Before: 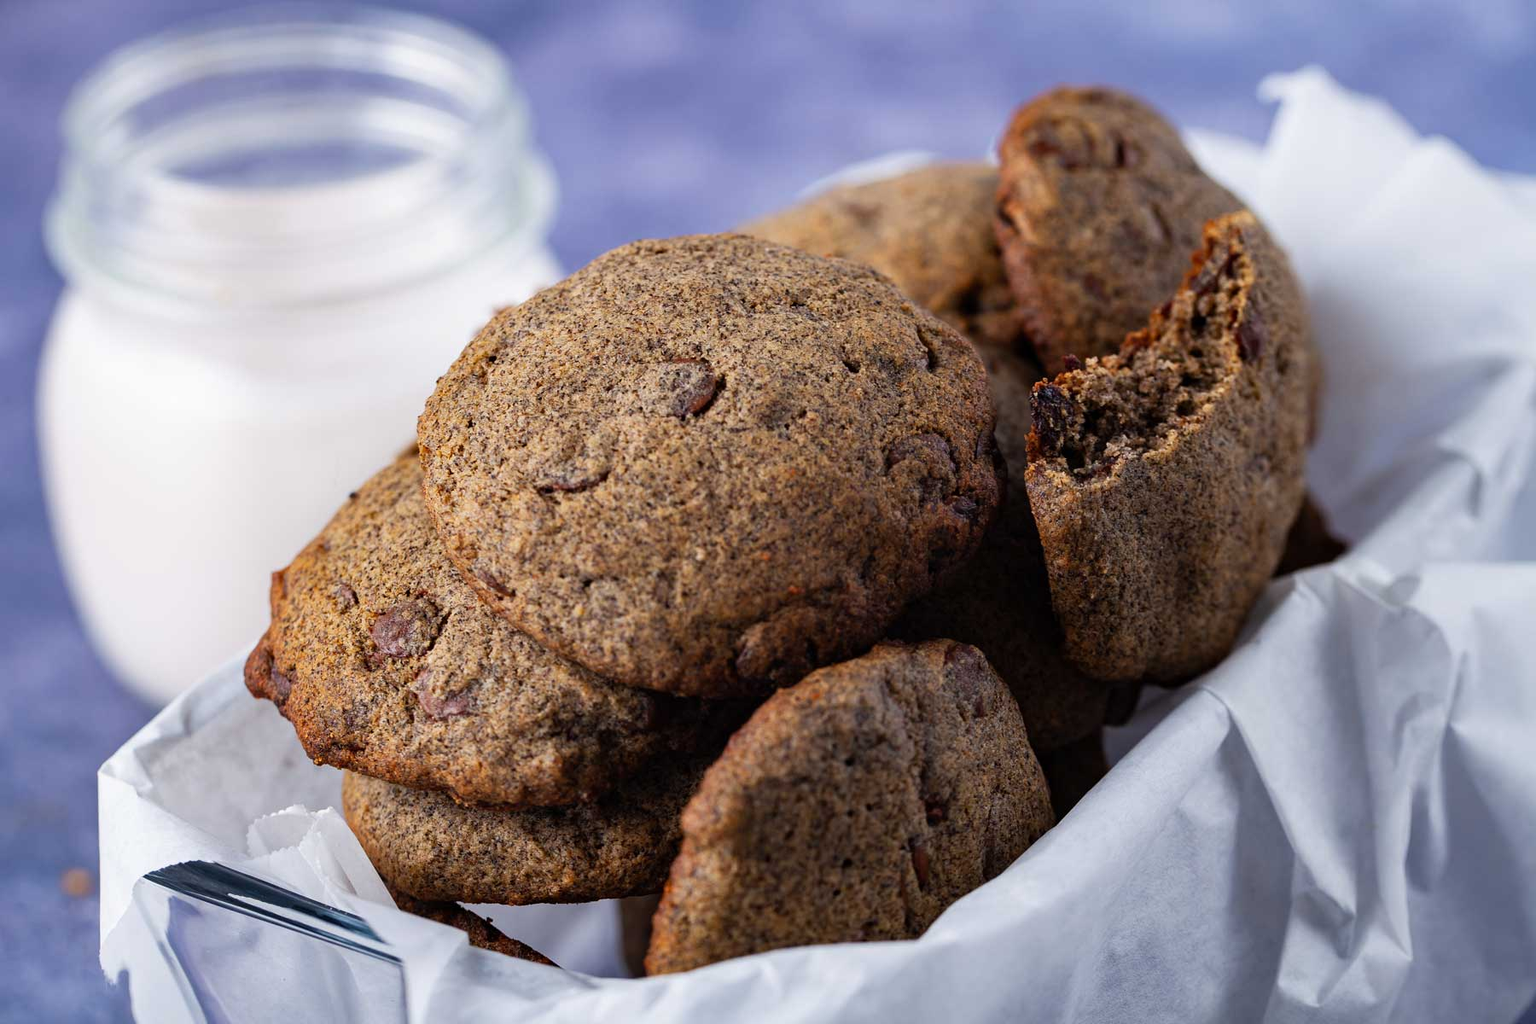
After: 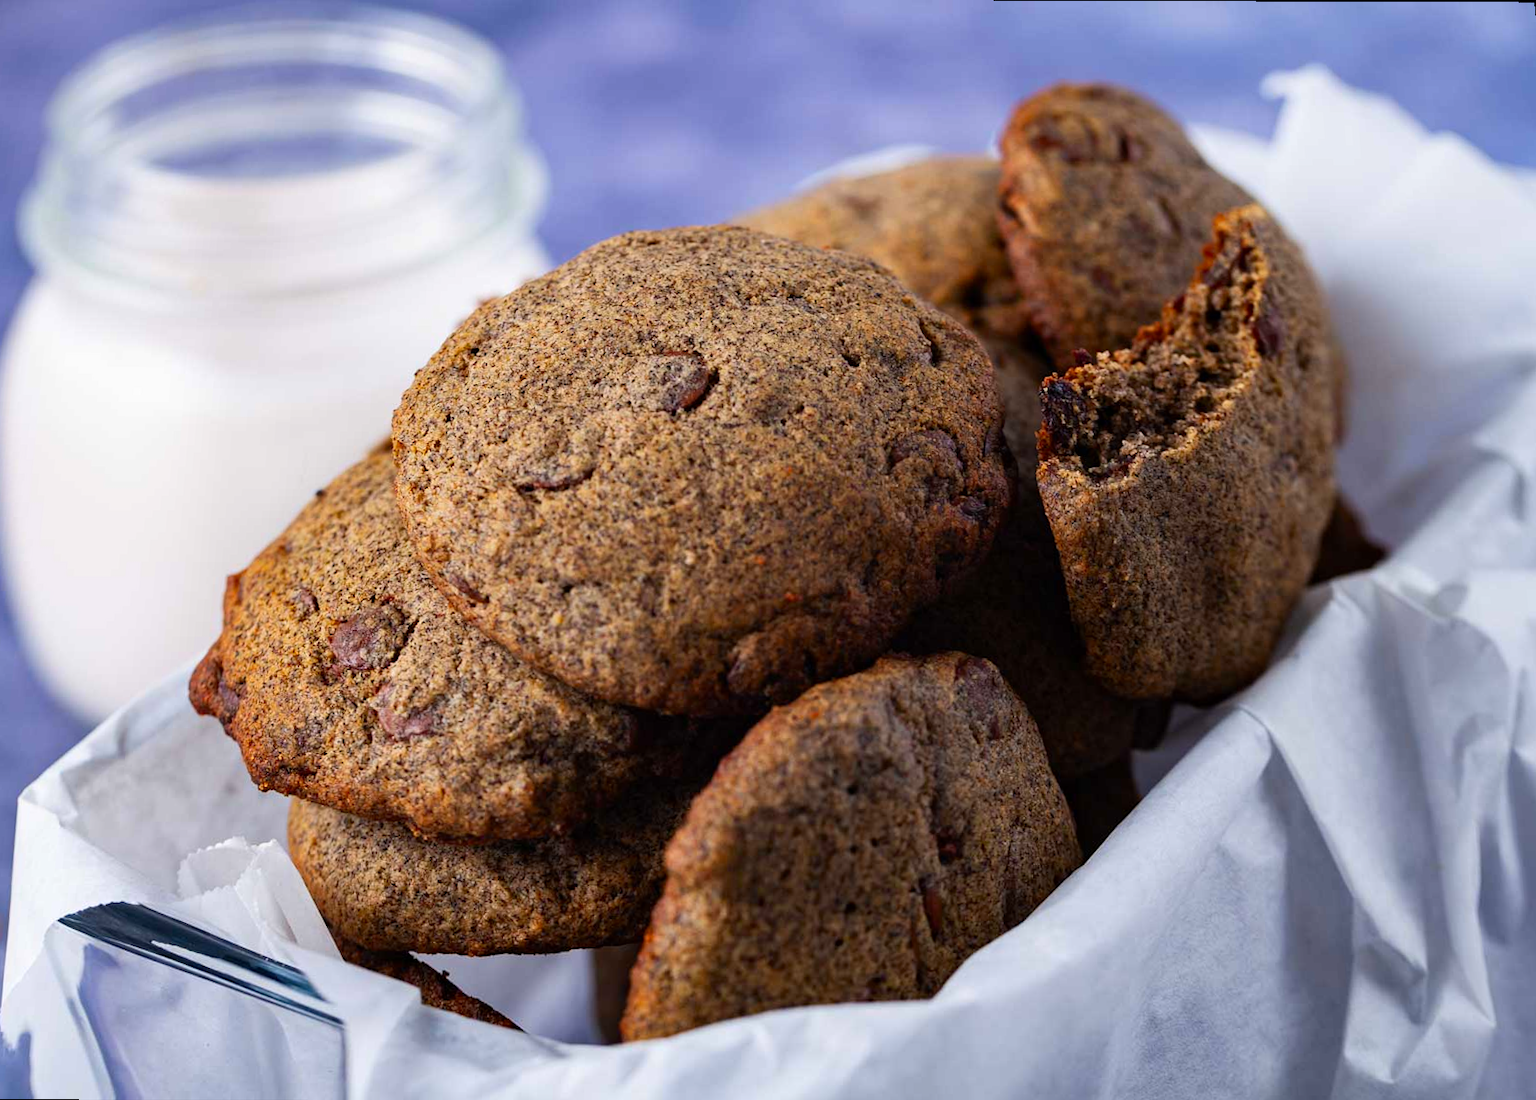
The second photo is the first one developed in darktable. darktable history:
rotate and perspective: rotation 0.215°, lens shift (vertical) -0.139, crop left 0.069, crop right 0.939, crop top 0.002, crop bottom 0.996
contrast brightness saturation: contrast 0.08, saturation 0.2
